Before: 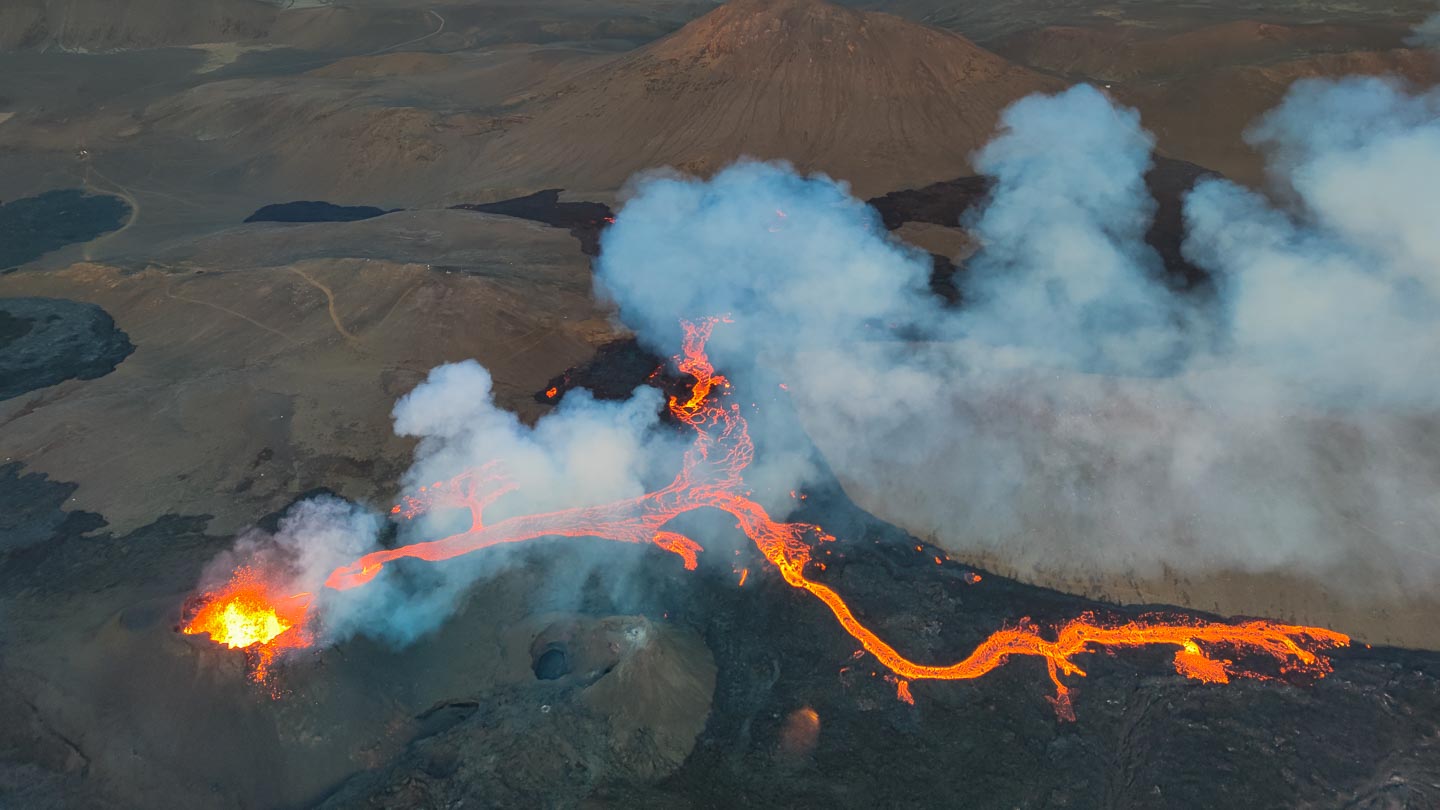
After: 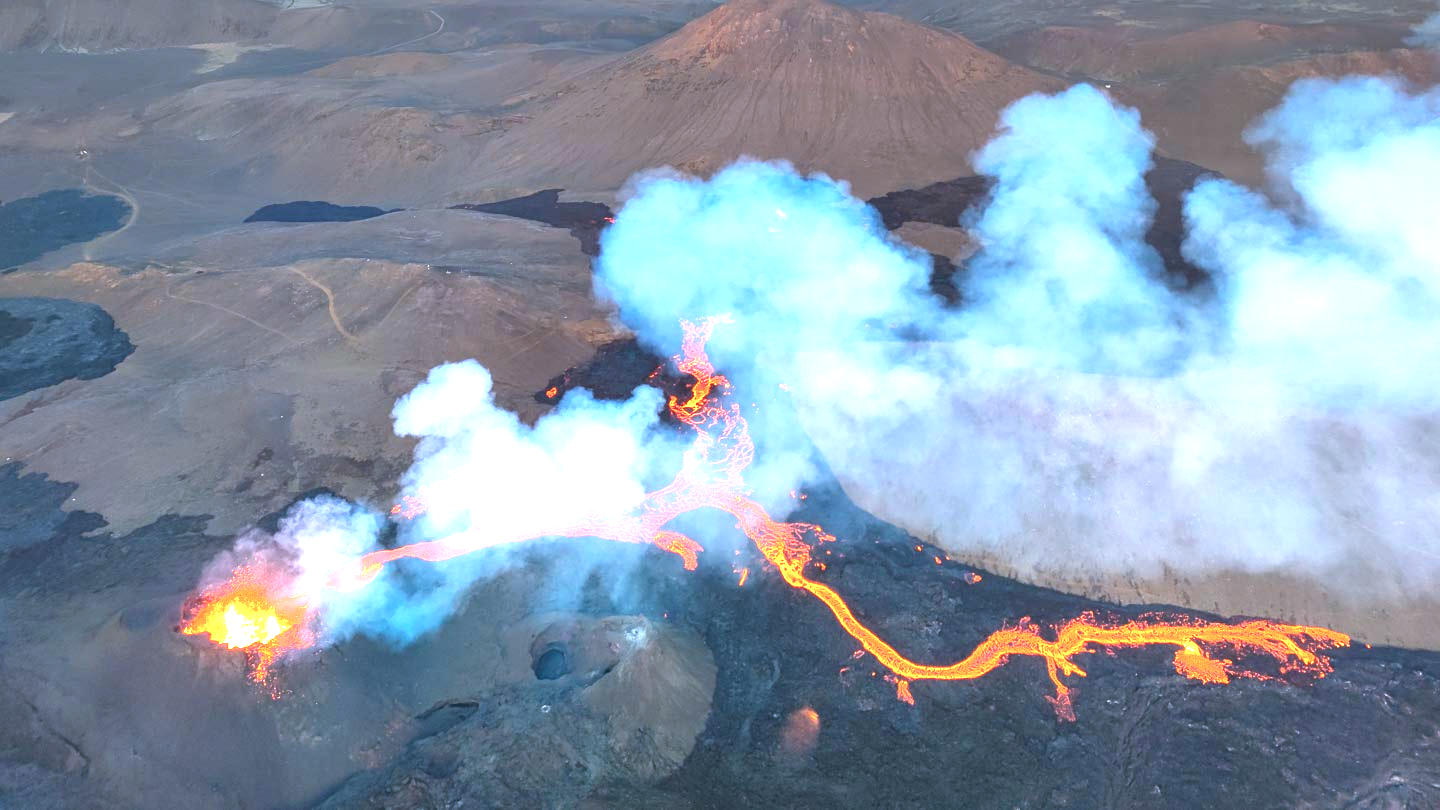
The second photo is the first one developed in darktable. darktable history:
tone equalizer: -8 EV -0.396 EV, -7 EV -0.417 EV, -6 EV -0.365 EV, -5 EV -0.26 EV, -3 EV 0.217 EV, -2 EV 0.346 EV, -1 EV 0.364 EV, +0 EV 0.435 EV
exposure: black level correction 0, exposure 1.102 EV, compensate highlight preservation false
color calibration: illuminant custom, x 0.373, y 0.388, temperature 4265.9 K
